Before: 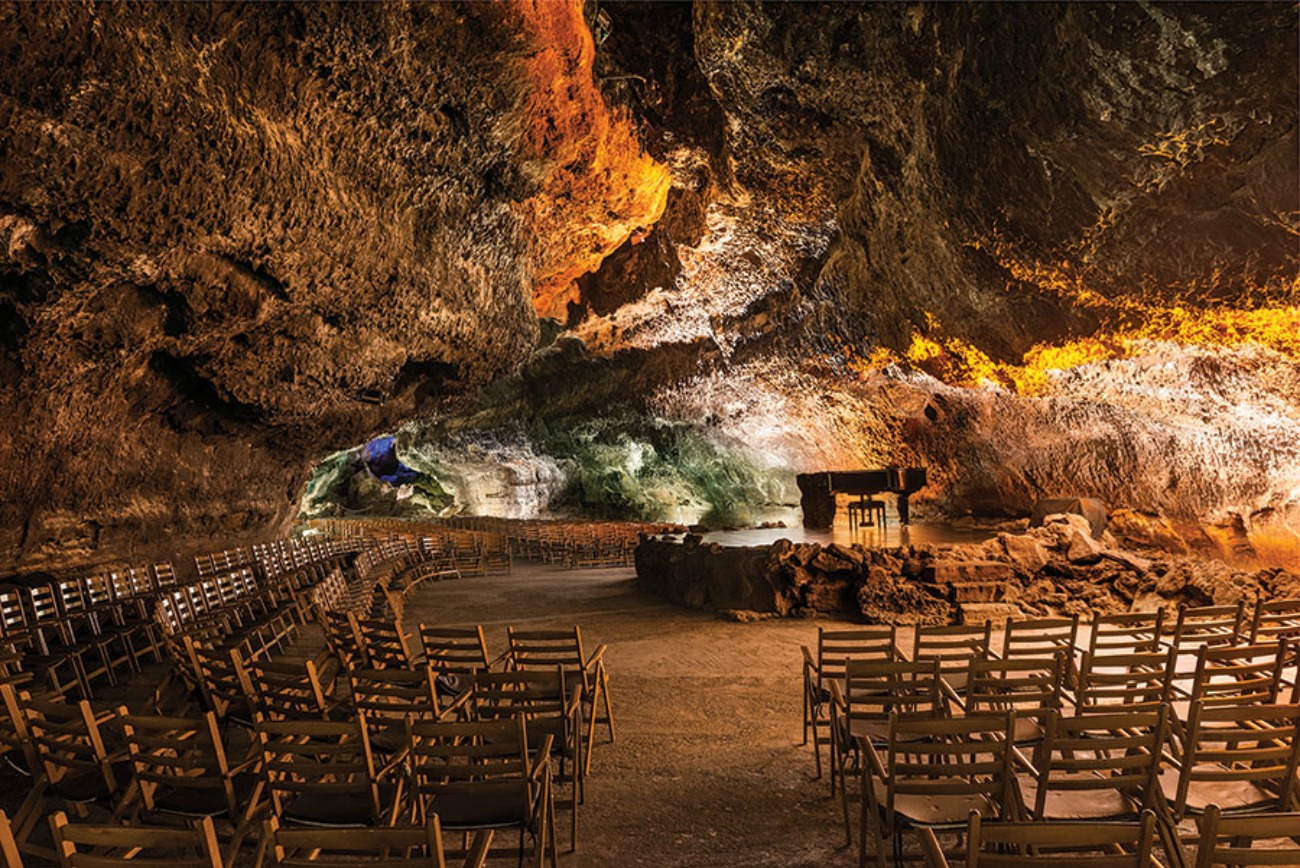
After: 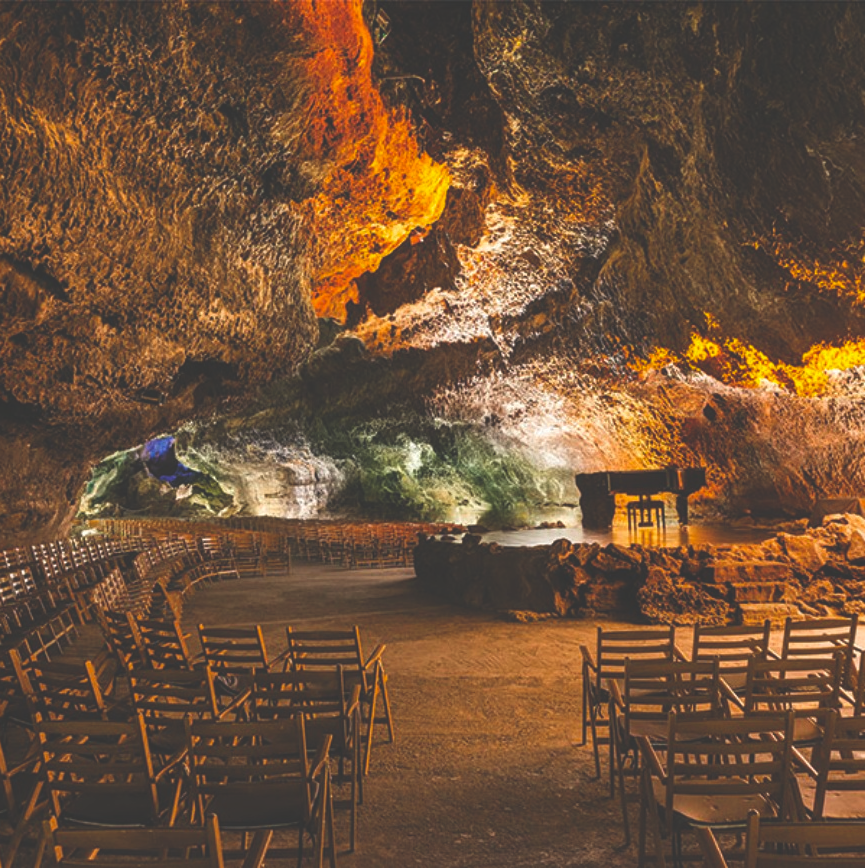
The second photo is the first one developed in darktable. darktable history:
contrast brightness saturation: contrast 0.032, brightness -0.031
color balance rgb: perceptual saturation grading › global saturation 29.933%
exposure: black level correction -0.04, exposure 0.061 EV, compensate highlight preservation false
crop: left 17.064%, right 16.372%
